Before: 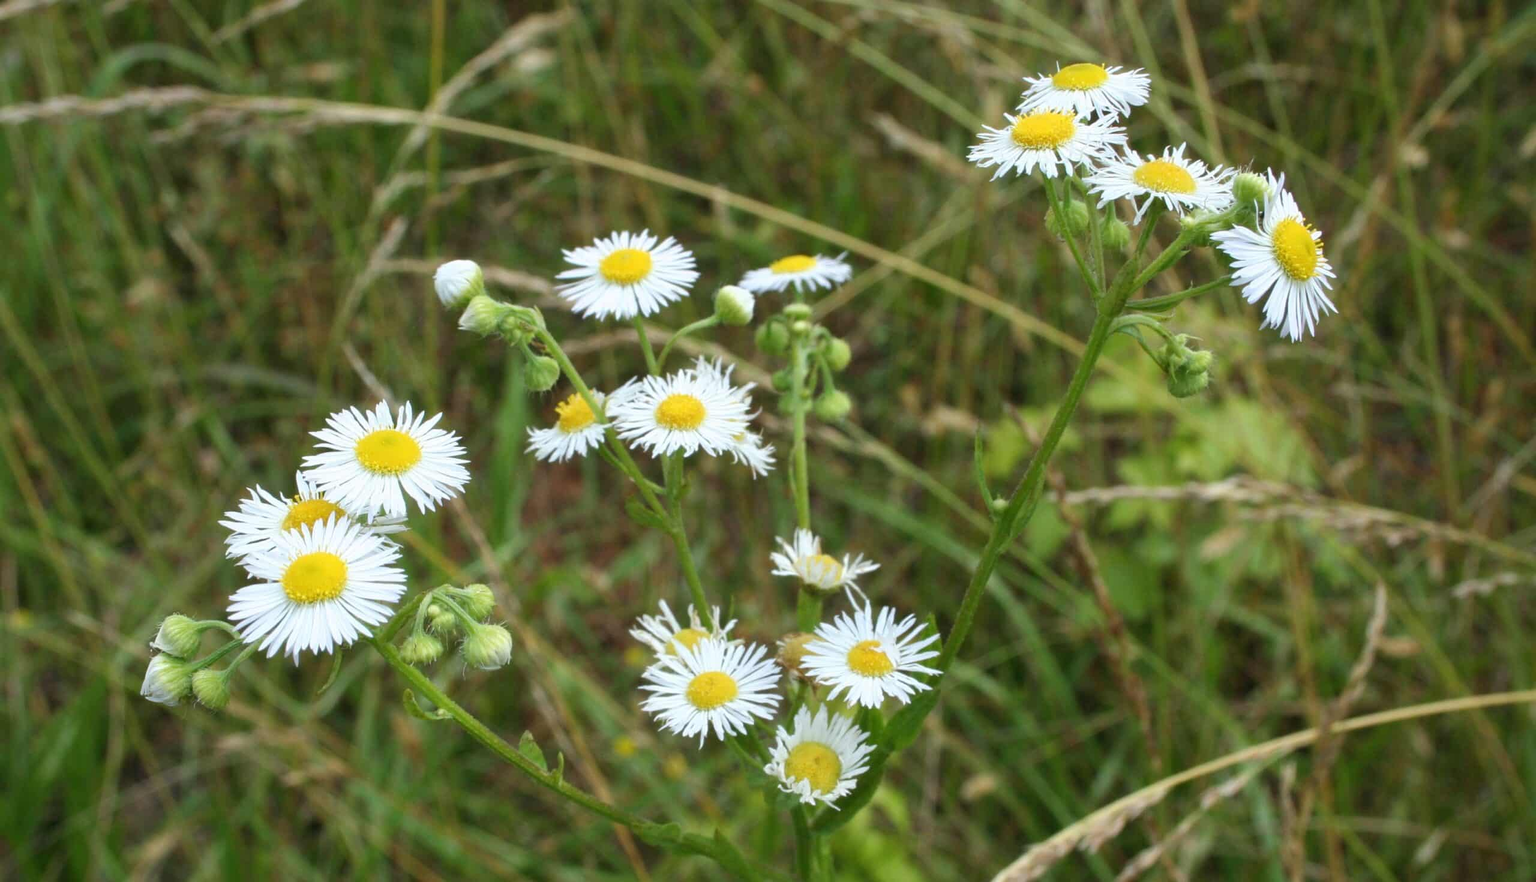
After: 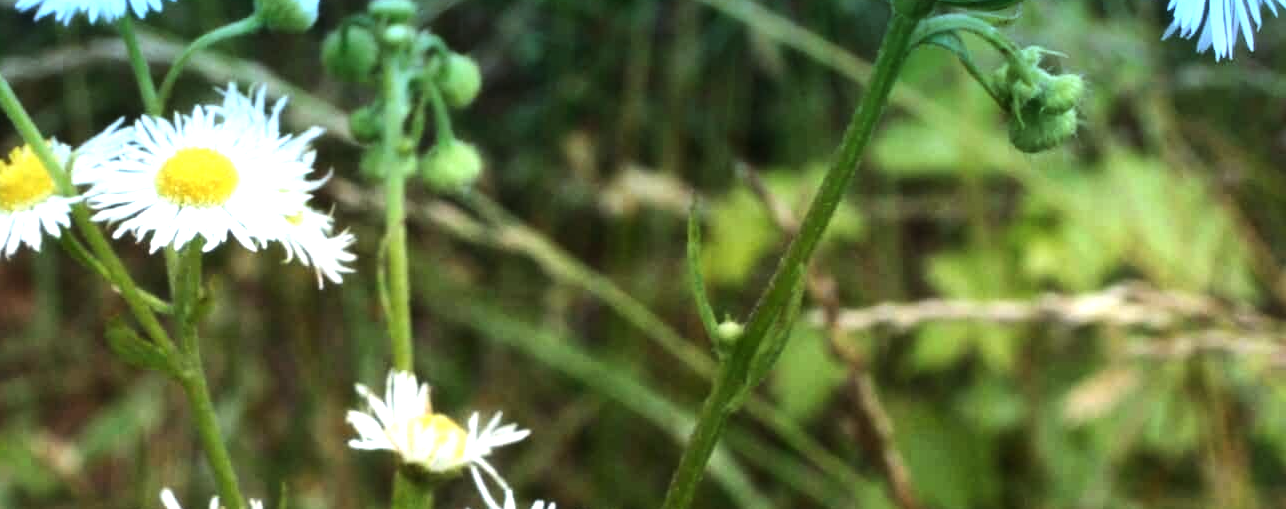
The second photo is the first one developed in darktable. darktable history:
crop: left 36.607%, top 34.735%, right 13.146%, bottom 30.611%
tone equalizer: -8 EV -1.08 EV, -7 EV -1.01 EV, -6 EV -0.867 EV, -5 EV -0.578 EV, -3 EV 0.578 EV, -2 EV 0.867 EV, -1 EV 1.01 EV, +0 EV 1.08 EV, edges refinement/feathering 500, mask exposure compensation -1.57 EV, preserve details no
graduated density: density 2.02 EV, hardness 44%, rotation 0.374°, offset 8.21, hue 208.8°, saturation 97%
